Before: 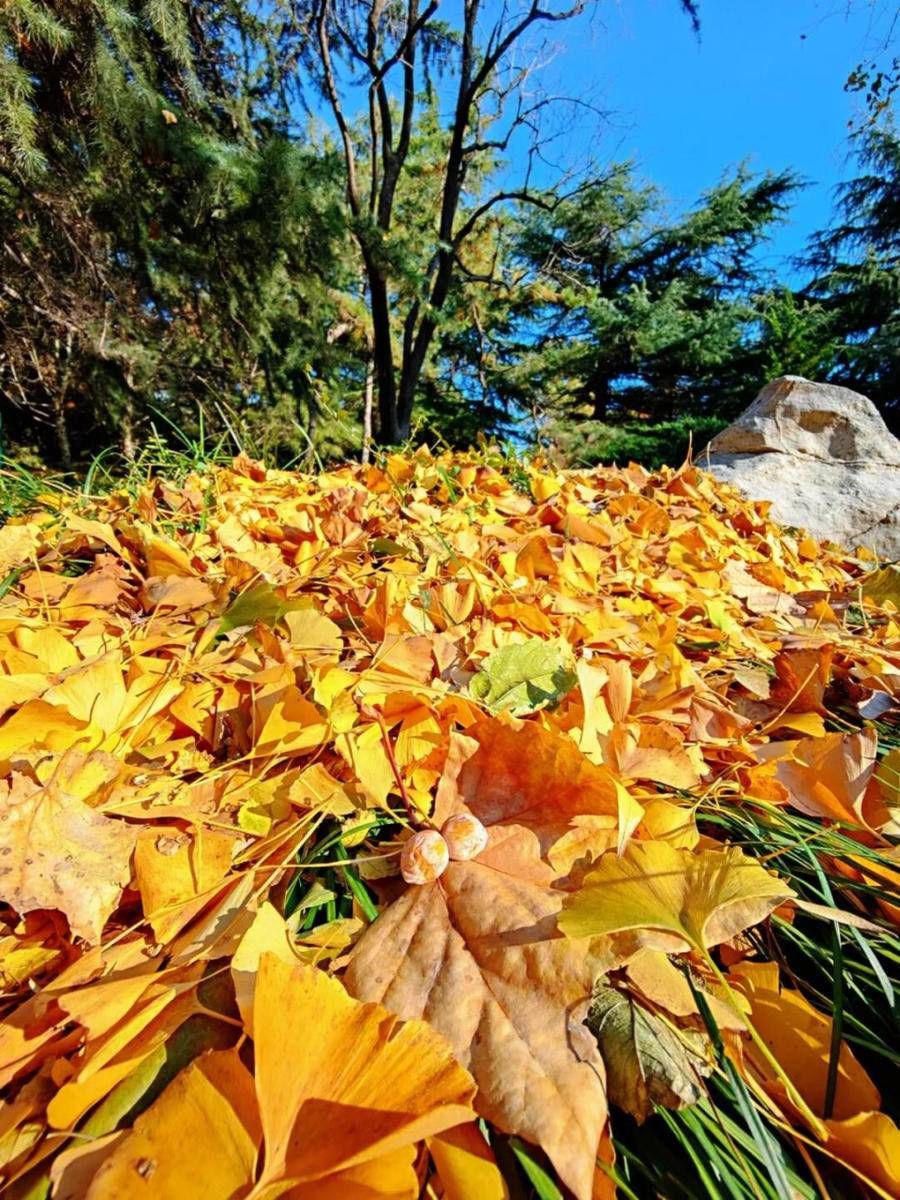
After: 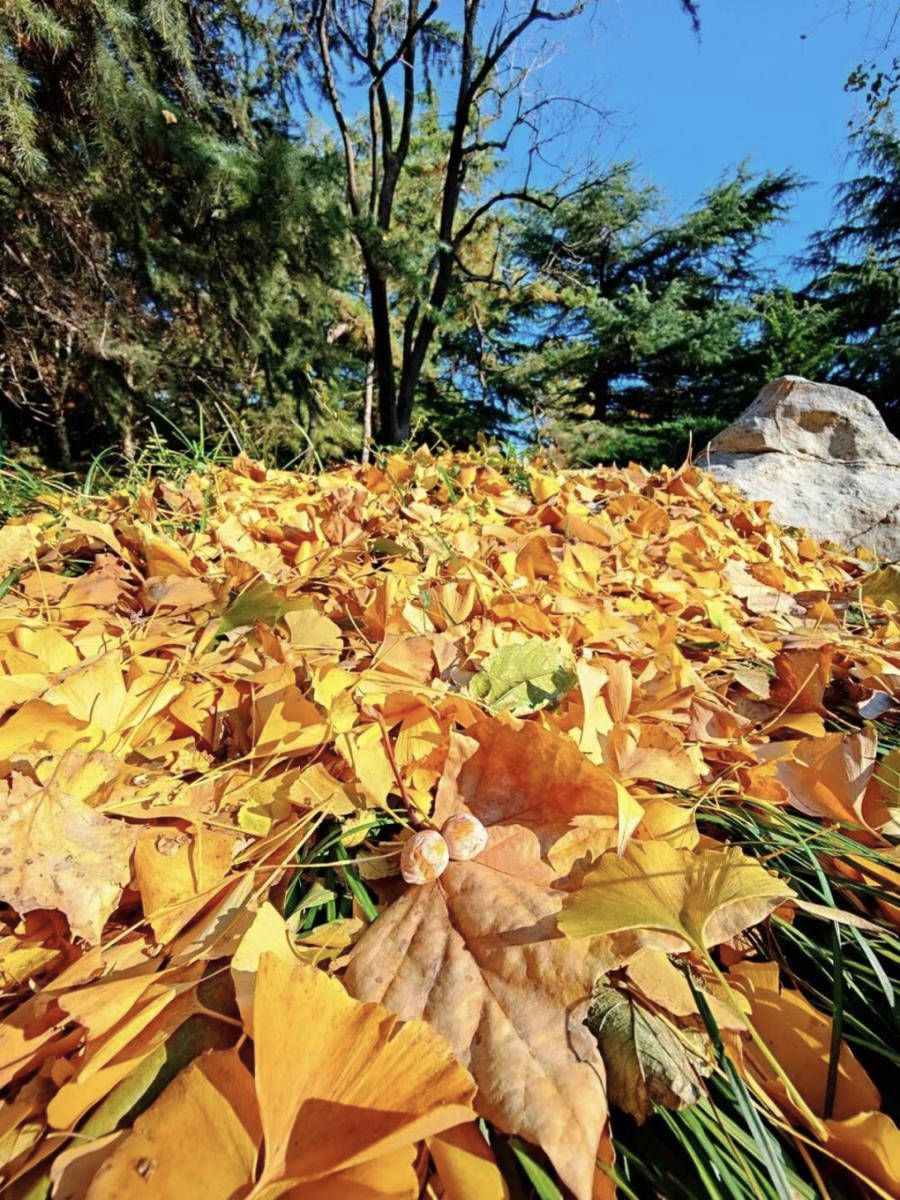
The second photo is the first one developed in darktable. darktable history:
color correction: highlights b* 0.041, saturation 0.797
